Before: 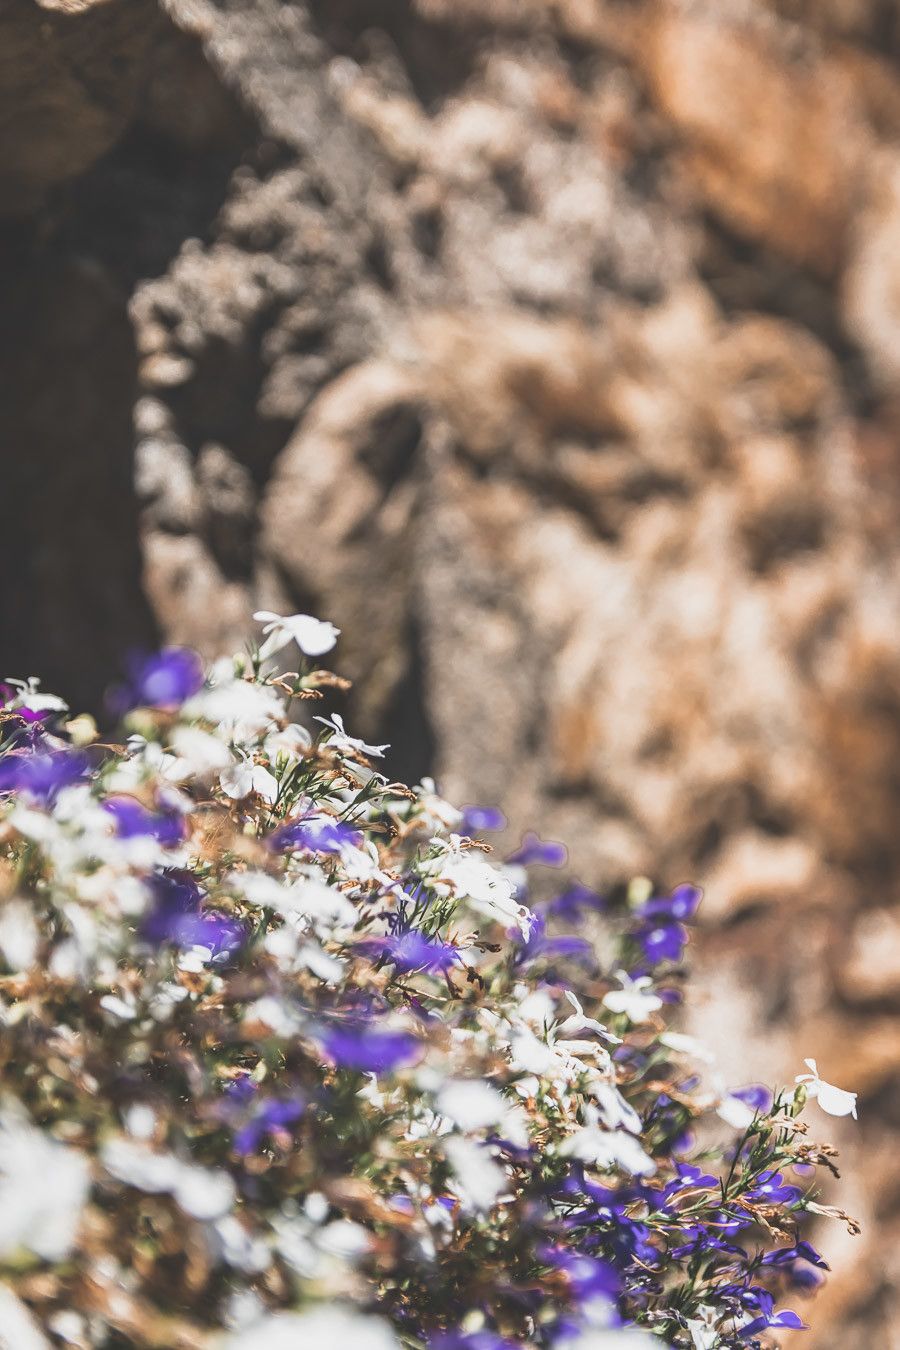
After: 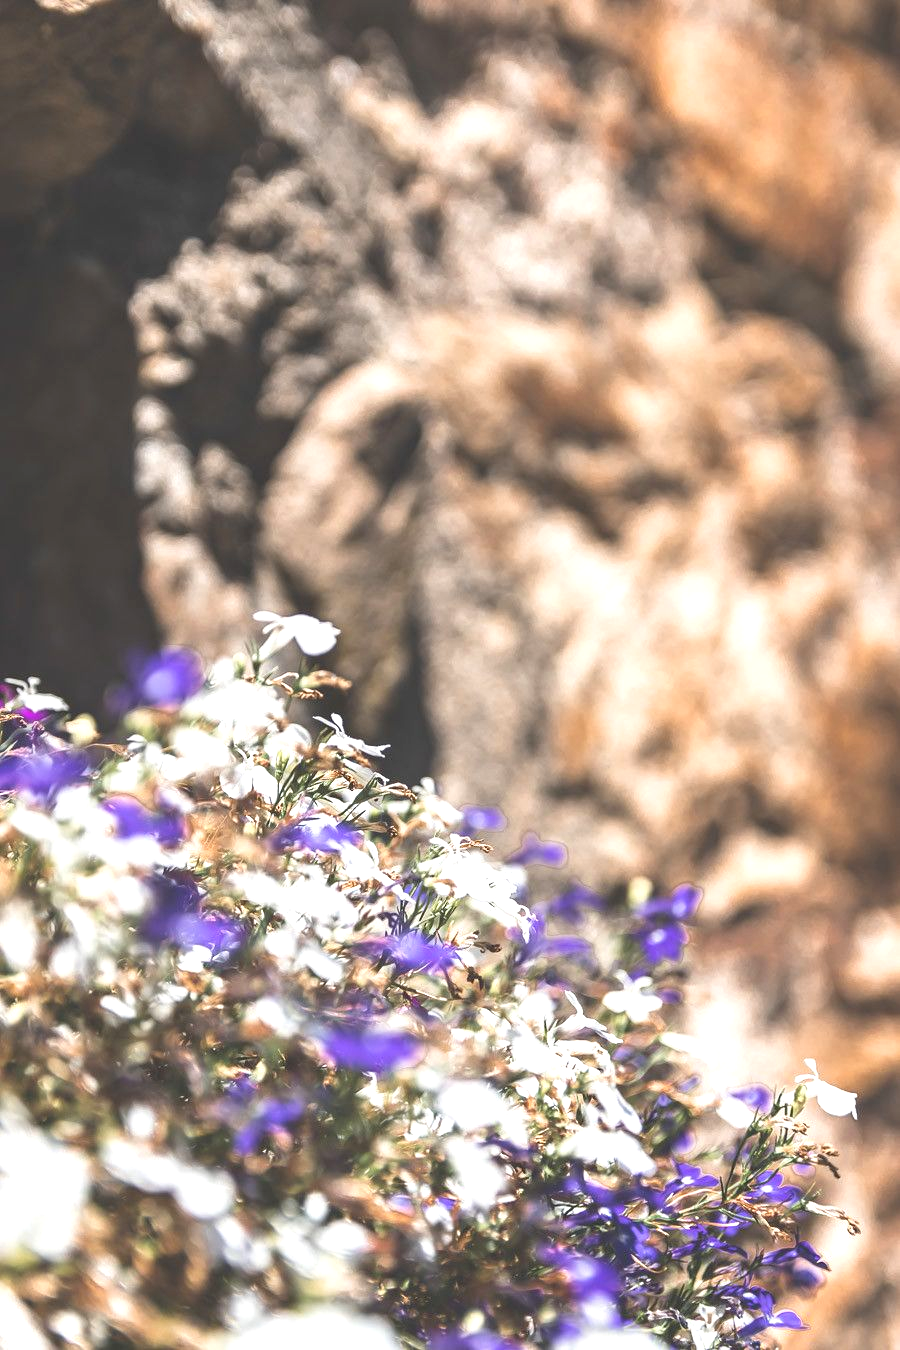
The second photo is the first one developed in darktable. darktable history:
exposure: exposure 0.605 EV, compensate highlight preservation false
